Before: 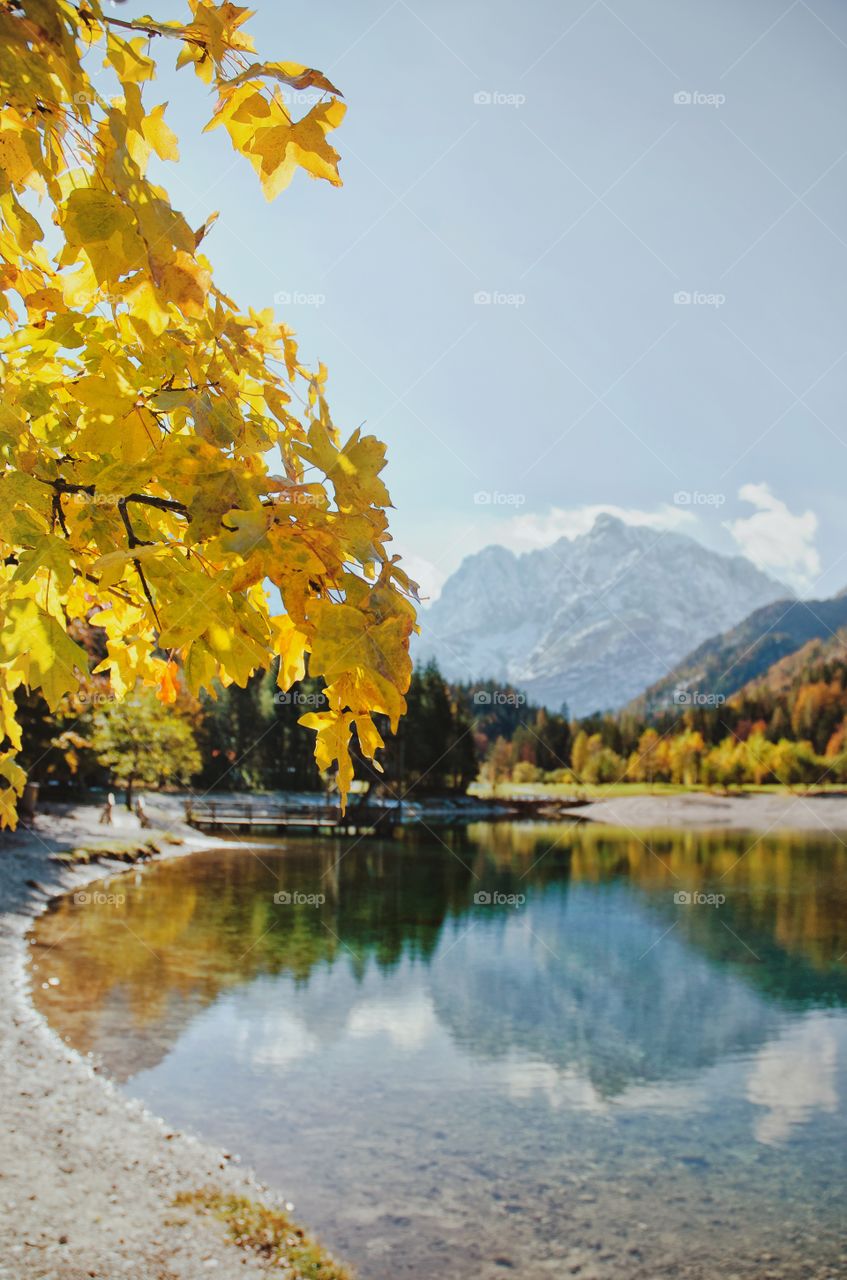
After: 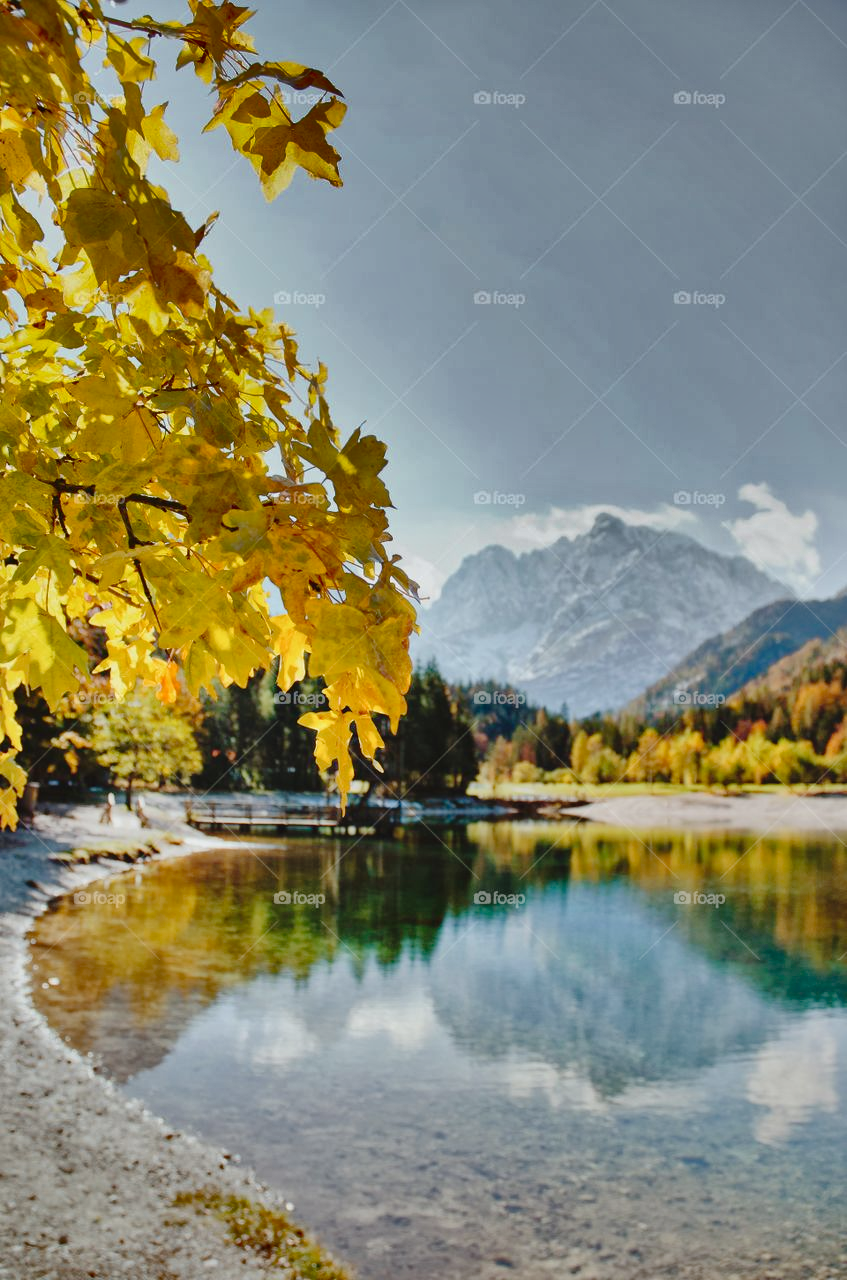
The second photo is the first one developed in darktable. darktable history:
shadows and highlights: shadows 20.86, highlights -82.47, soften with gaussian
tone curve: curves: ch0 [(0, 0.01) (0.052, 0.045) (0.136, 0.133) (0.275, 0.35) (0.43, 0.54) (0.676, 0.751) (0.89, 0.919) (1, 1)]; ch1 [(0, 0) (0.094, 0.081) (0.285, 0.299) (0.385, 0.403) (0.447, 0.429) (0.495, 0.496) (0.544, 0.552) (0.589, 0.612) (0.722, 0.728) (1, 1)]; ch2 [(0, 0) (0.257, 0.217) (0.43, 0.421) (0.498, 0.507) (0.531, 0.544) (0.56, 0.579) (0.625, 0.642) (1, 1)], preserve colors none
contrast brightness saturation: contrast -0.017, brightness -0.006, saturation 0.03
